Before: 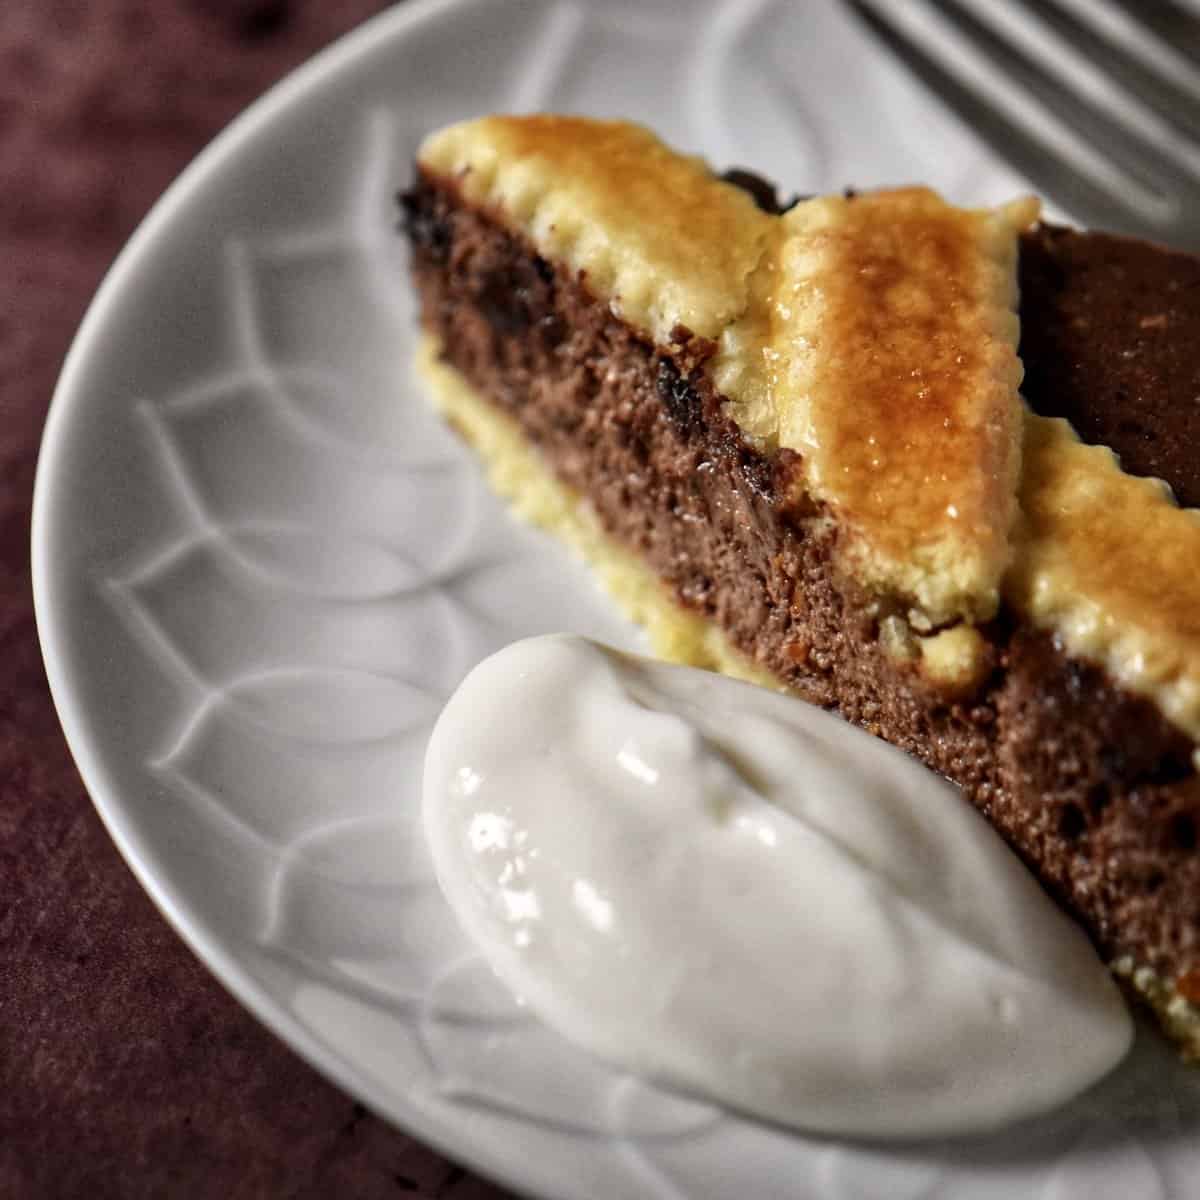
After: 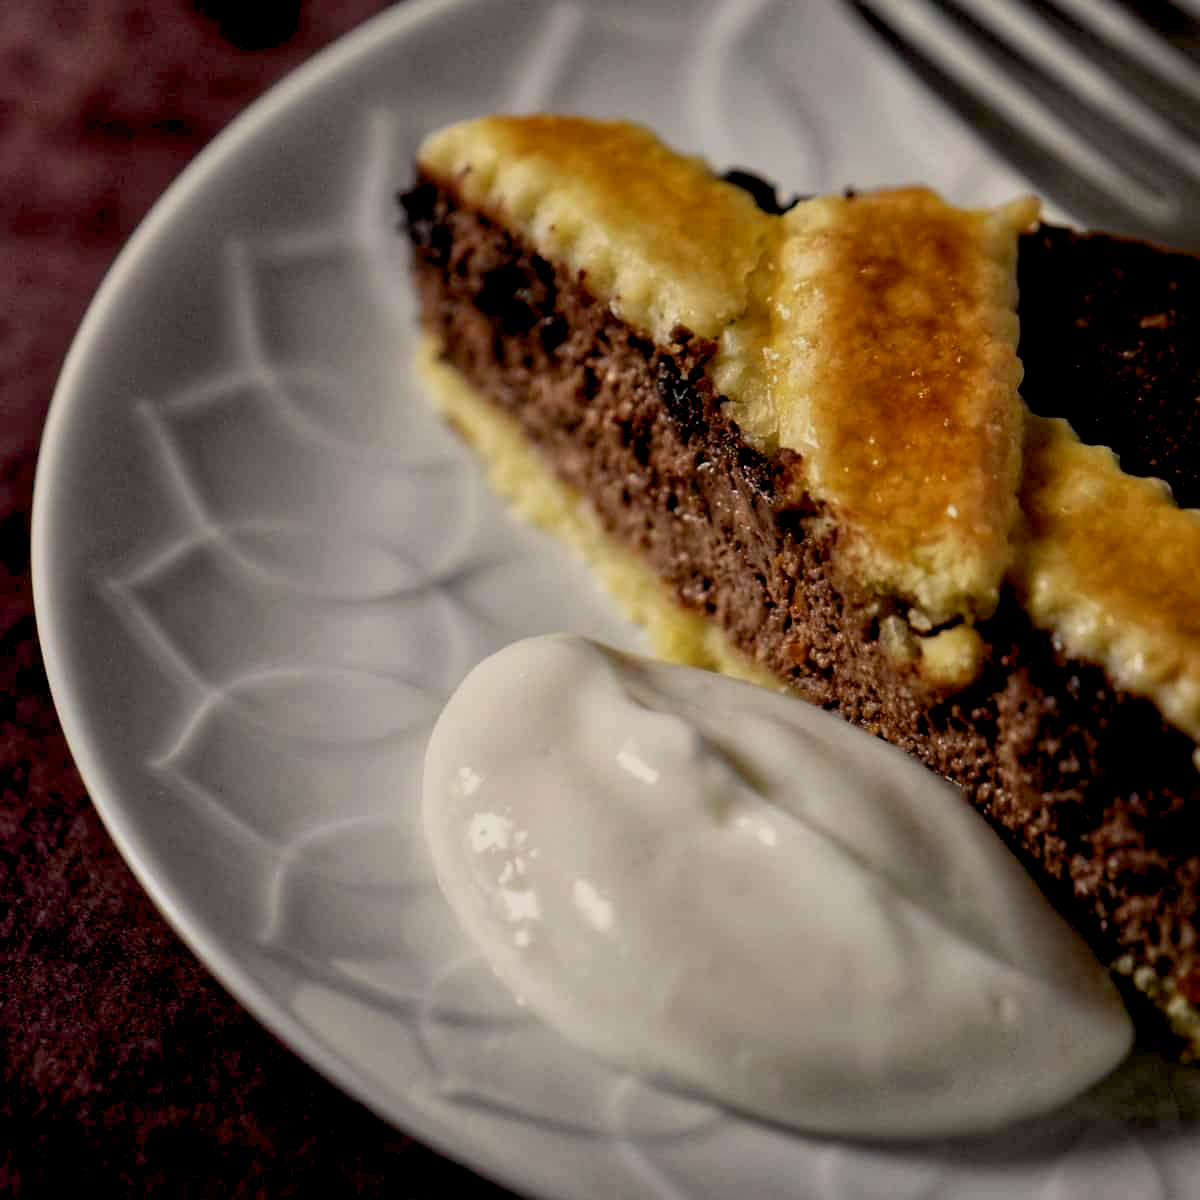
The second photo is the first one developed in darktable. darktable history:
tone equalizer: on, module defaults
color balance rgb: highlights gain › chroma 2.987%, highlights gain › hue 77.83°, global offset › luminance -0.512%, perceptual saturation grading › global saturation 0.622%, global vibrance 20%
exposure: black level correction 0.011, exposure -0.477 EV, compensate highlight preservation false
